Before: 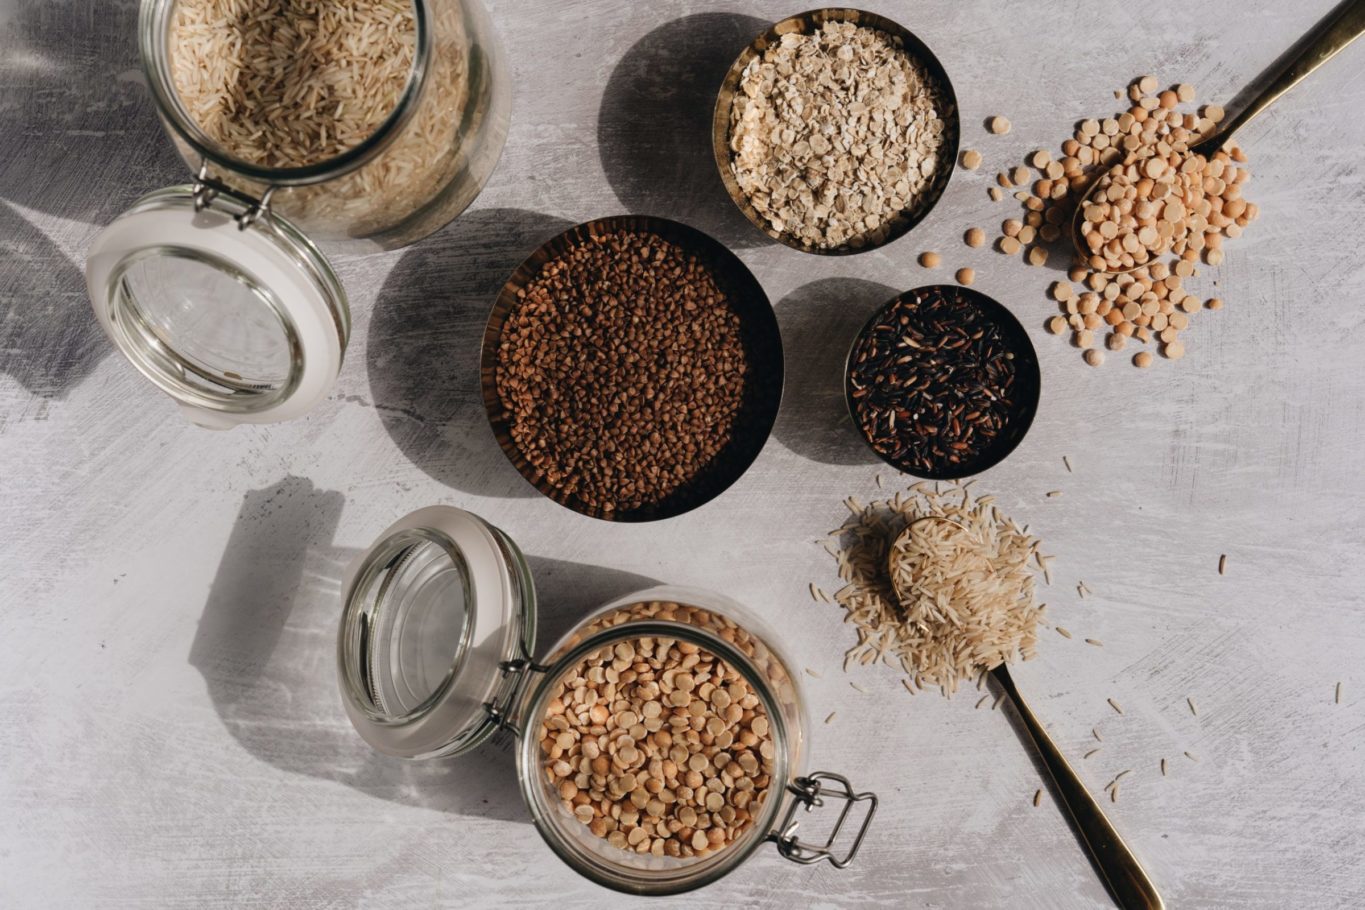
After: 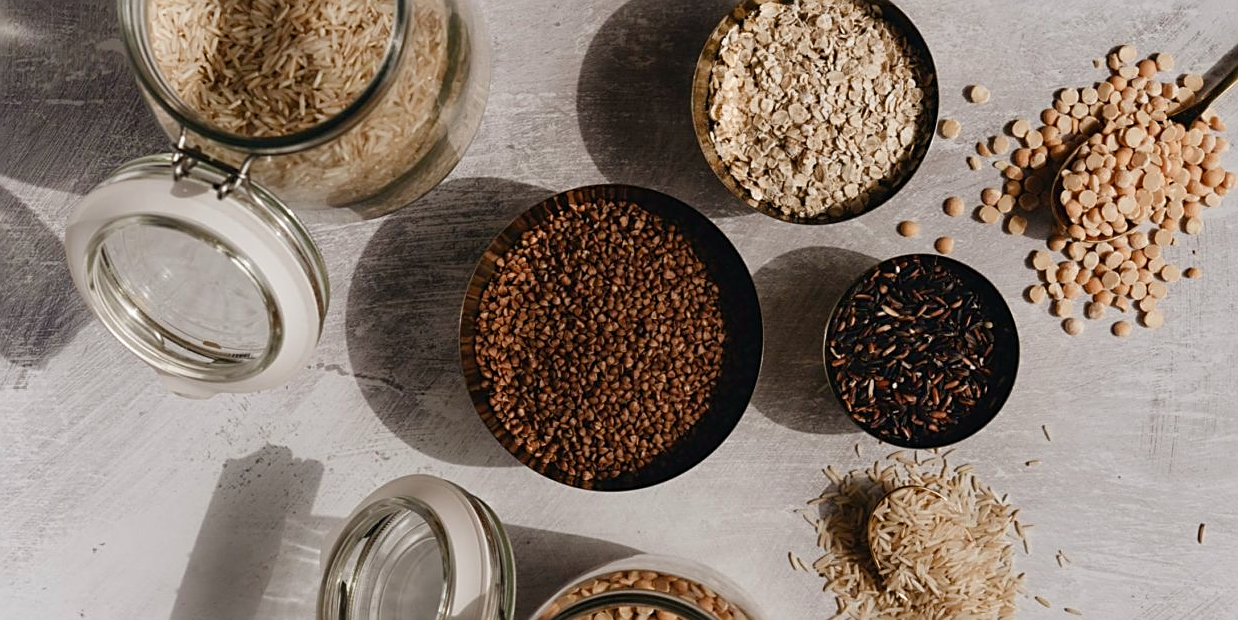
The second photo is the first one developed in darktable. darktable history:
crop: left 1.544%, top 3.438%, right 7.689%, bottom 28.427%
sharpen: on, module defaults
color balance rgb: power › chroma 0.674%, power › hue 60°, perceptual saturation grading › global saturation -10.31%, perceptual saturation grading › highlights -26.862%, perceptual saturation grading › shadows 21.501%, global vibrance 29.723%
